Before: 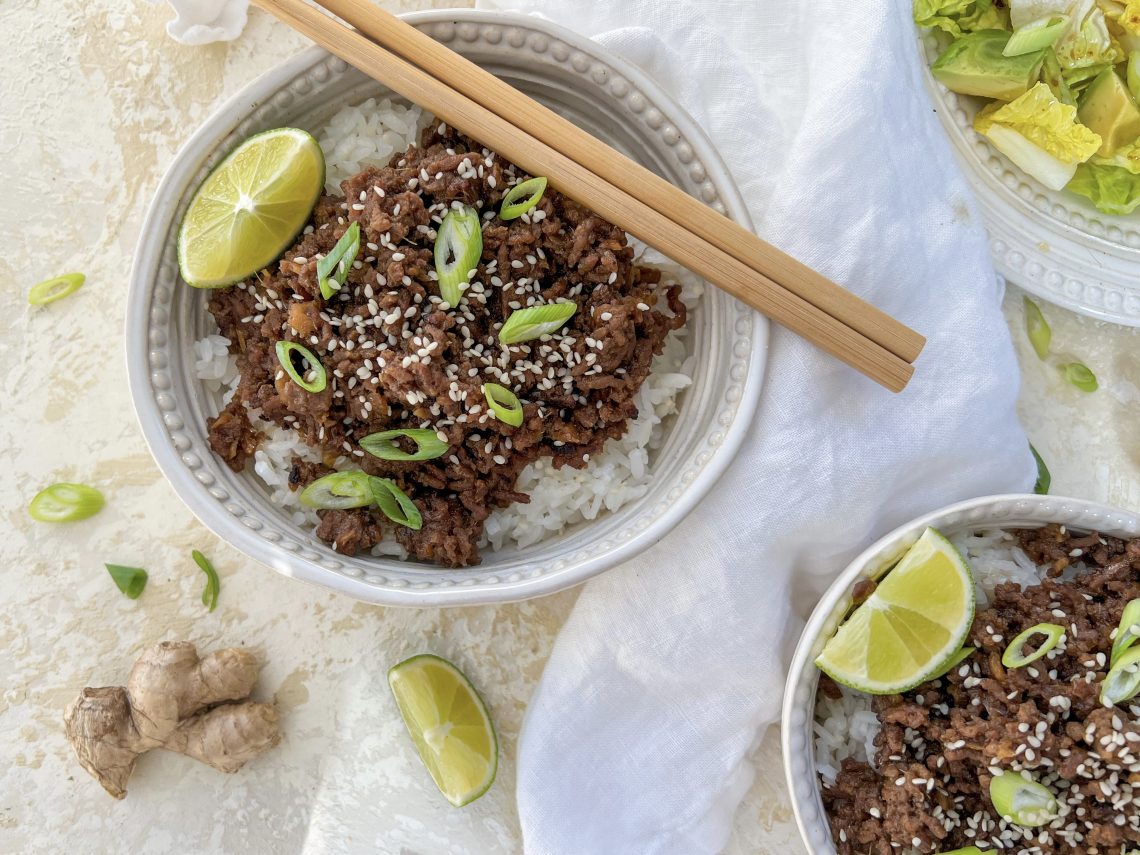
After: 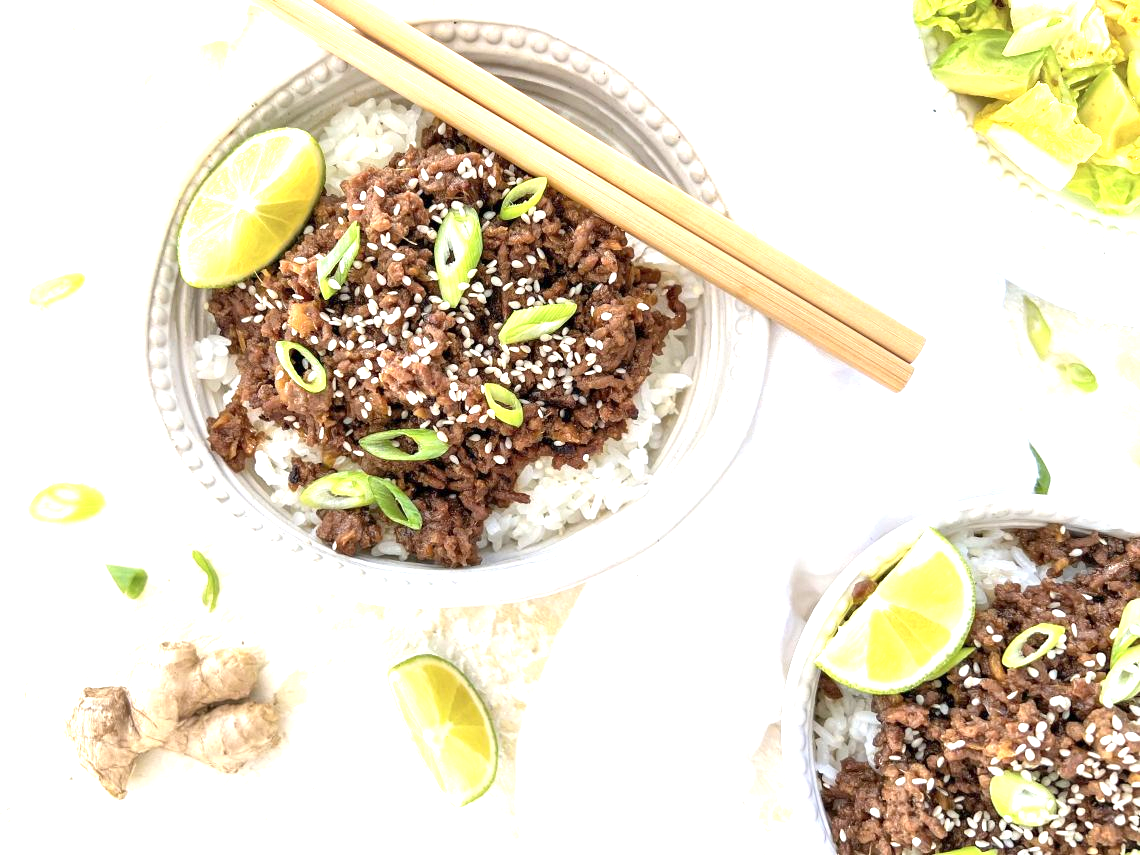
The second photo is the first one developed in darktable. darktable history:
exposure: exposure 1.498 EV, compensate highlight preservation false
